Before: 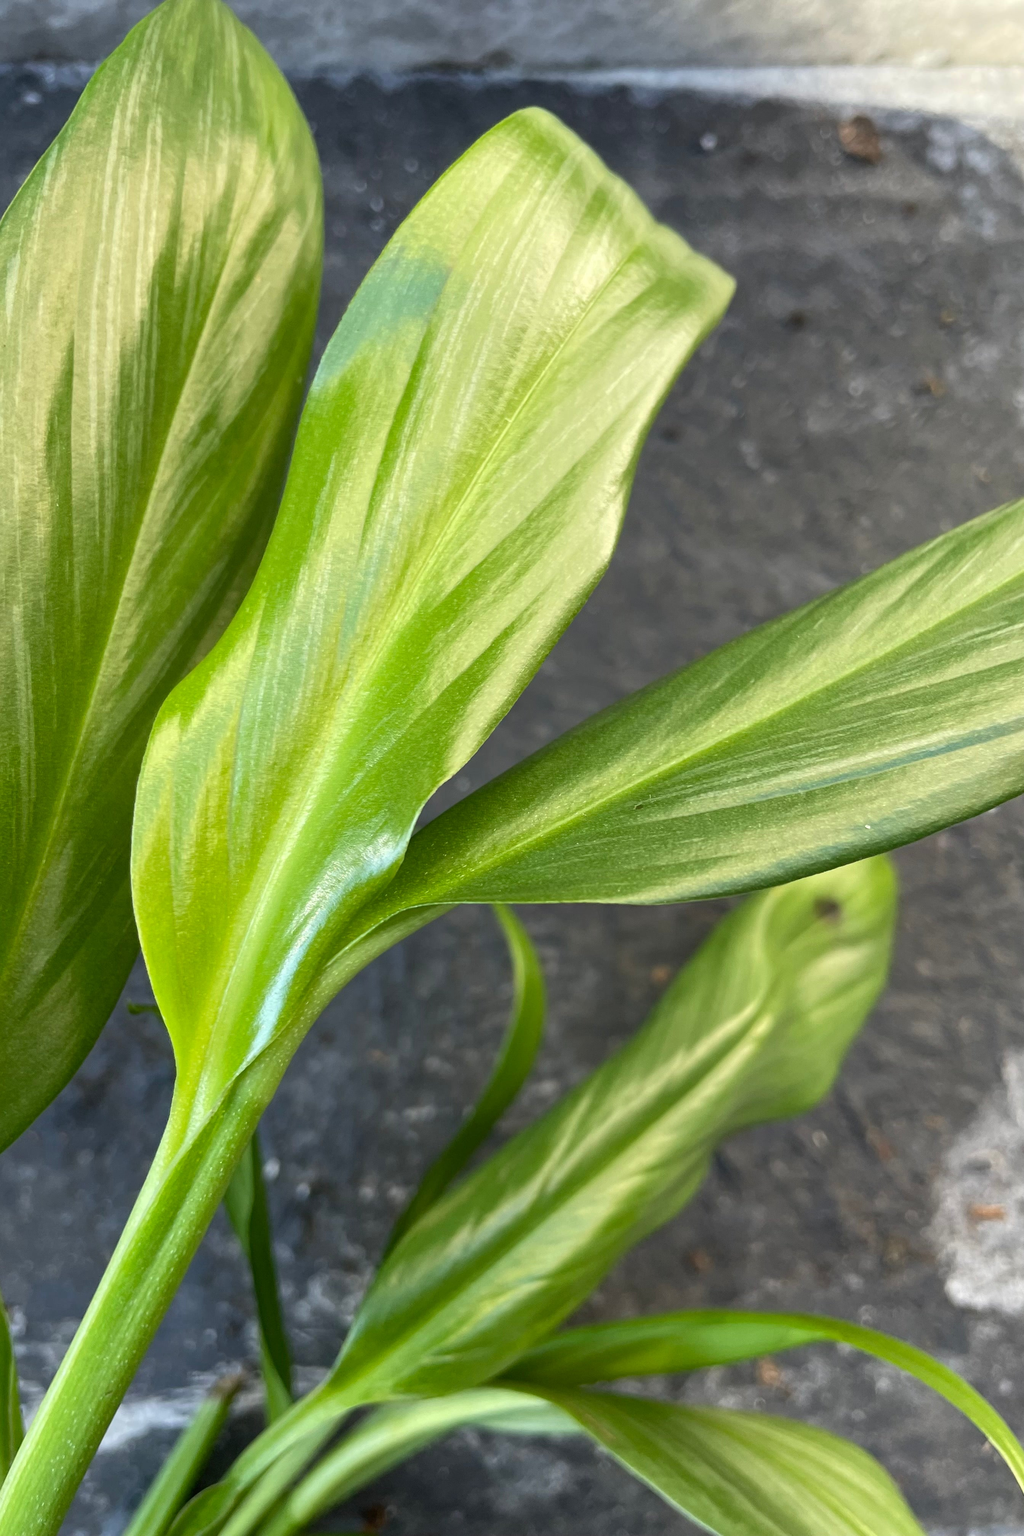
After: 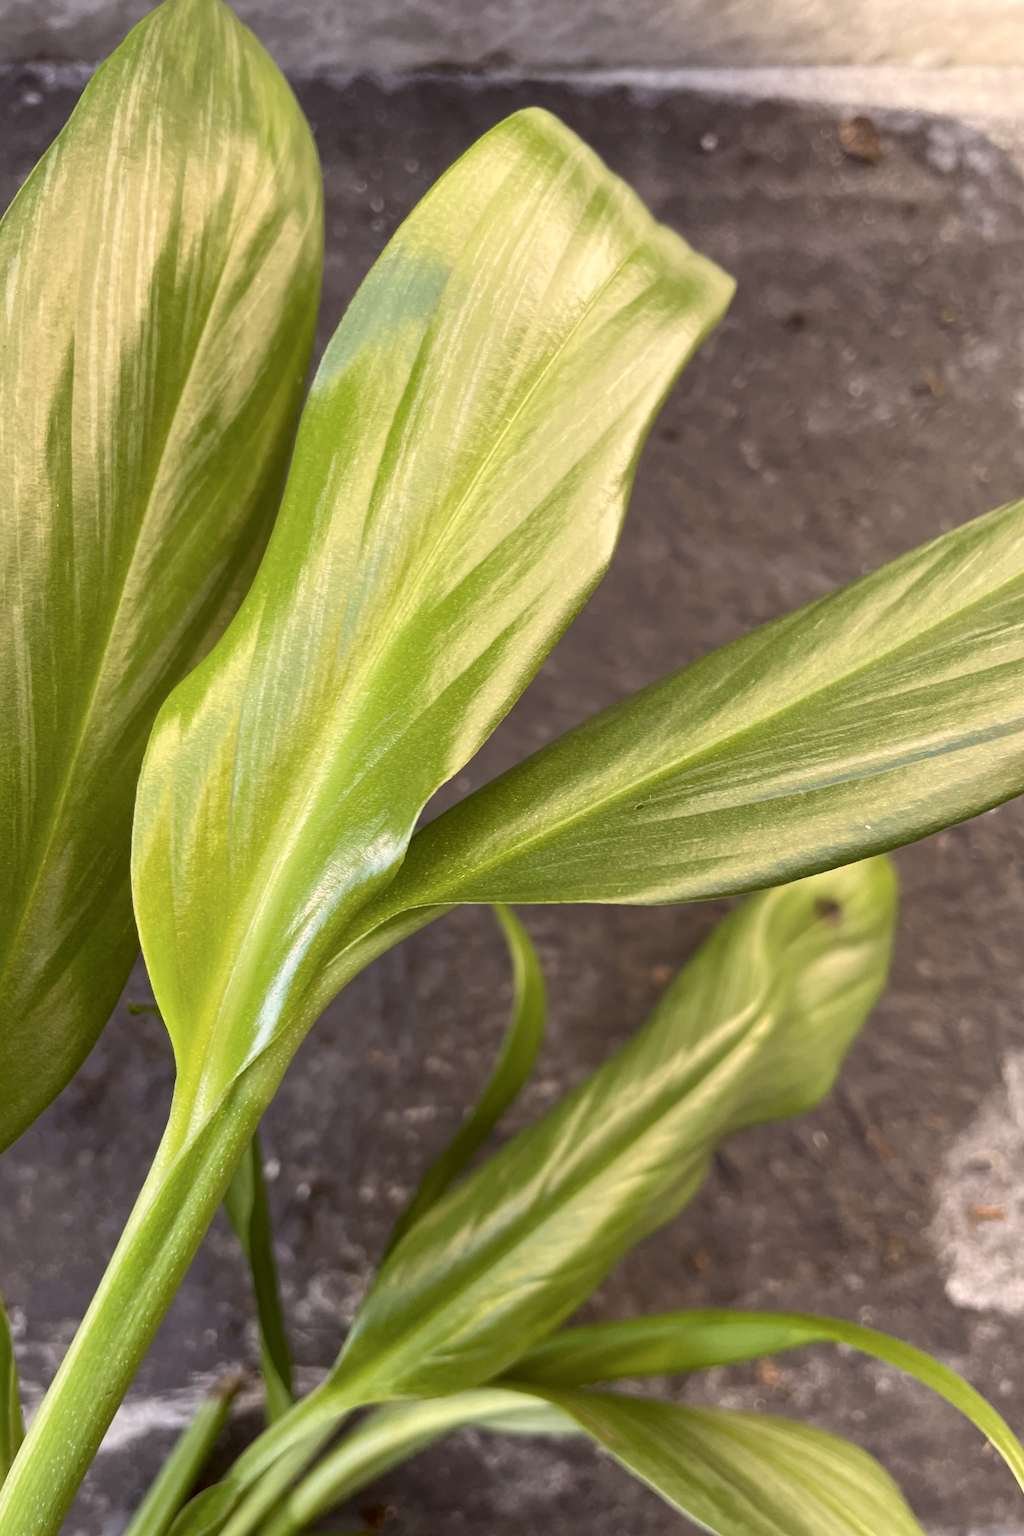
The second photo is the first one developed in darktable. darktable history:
color correction: highlights a* 10.22, highlights b* 9.66, shadows a* 8.05, shadows b* 7.73, saturation 0.799
